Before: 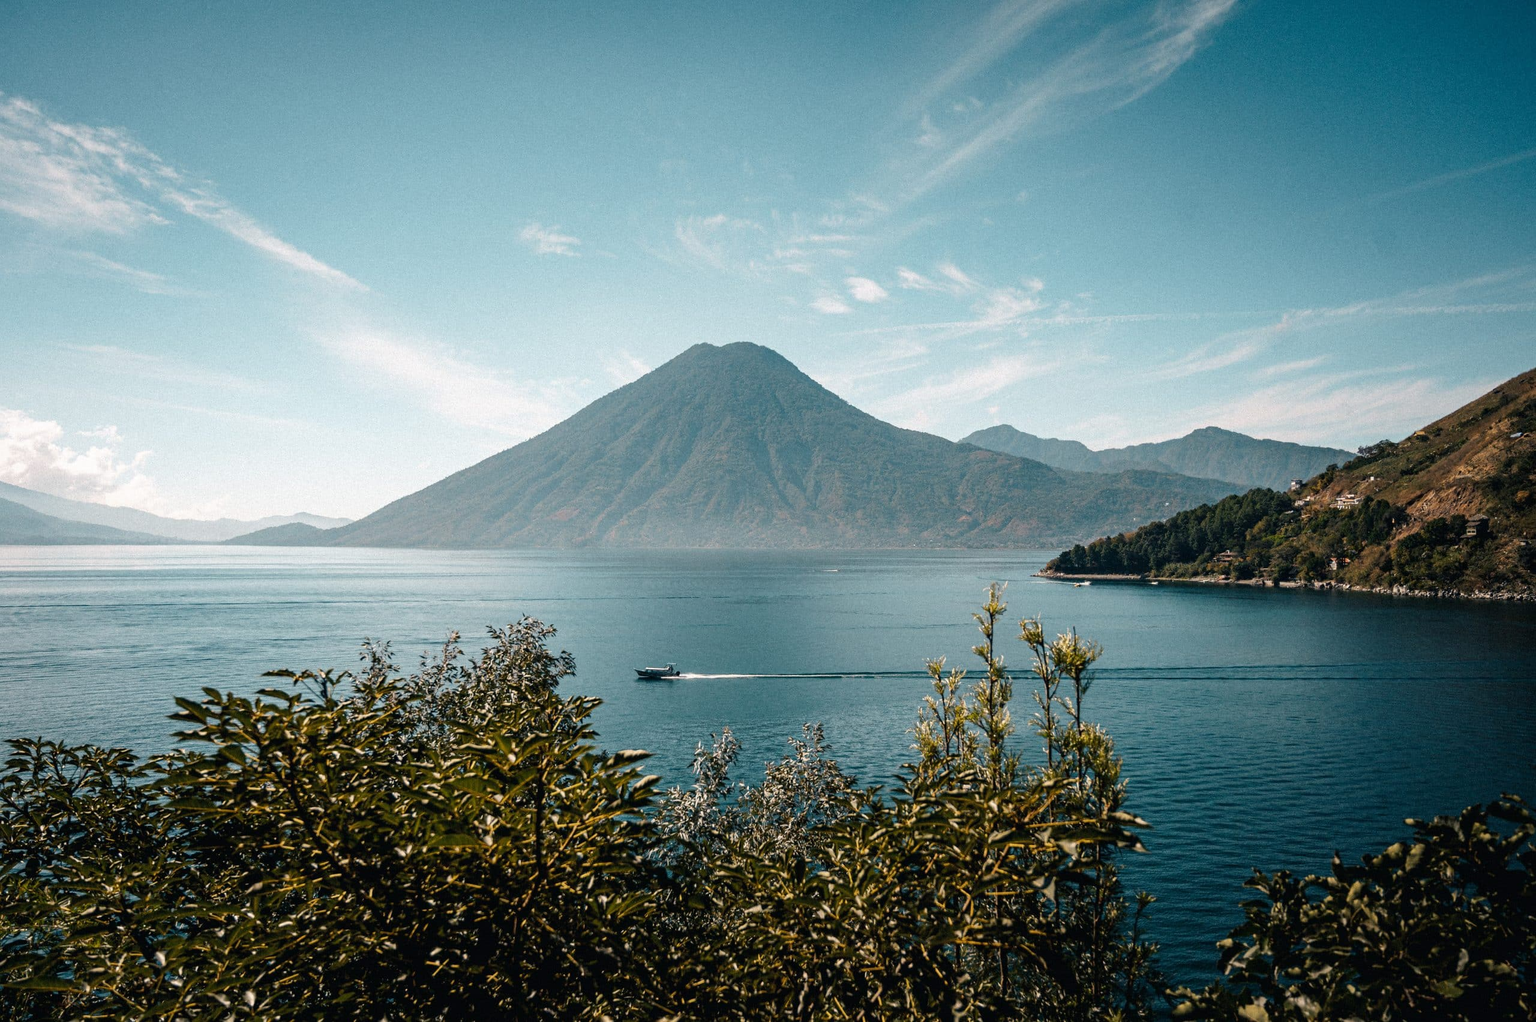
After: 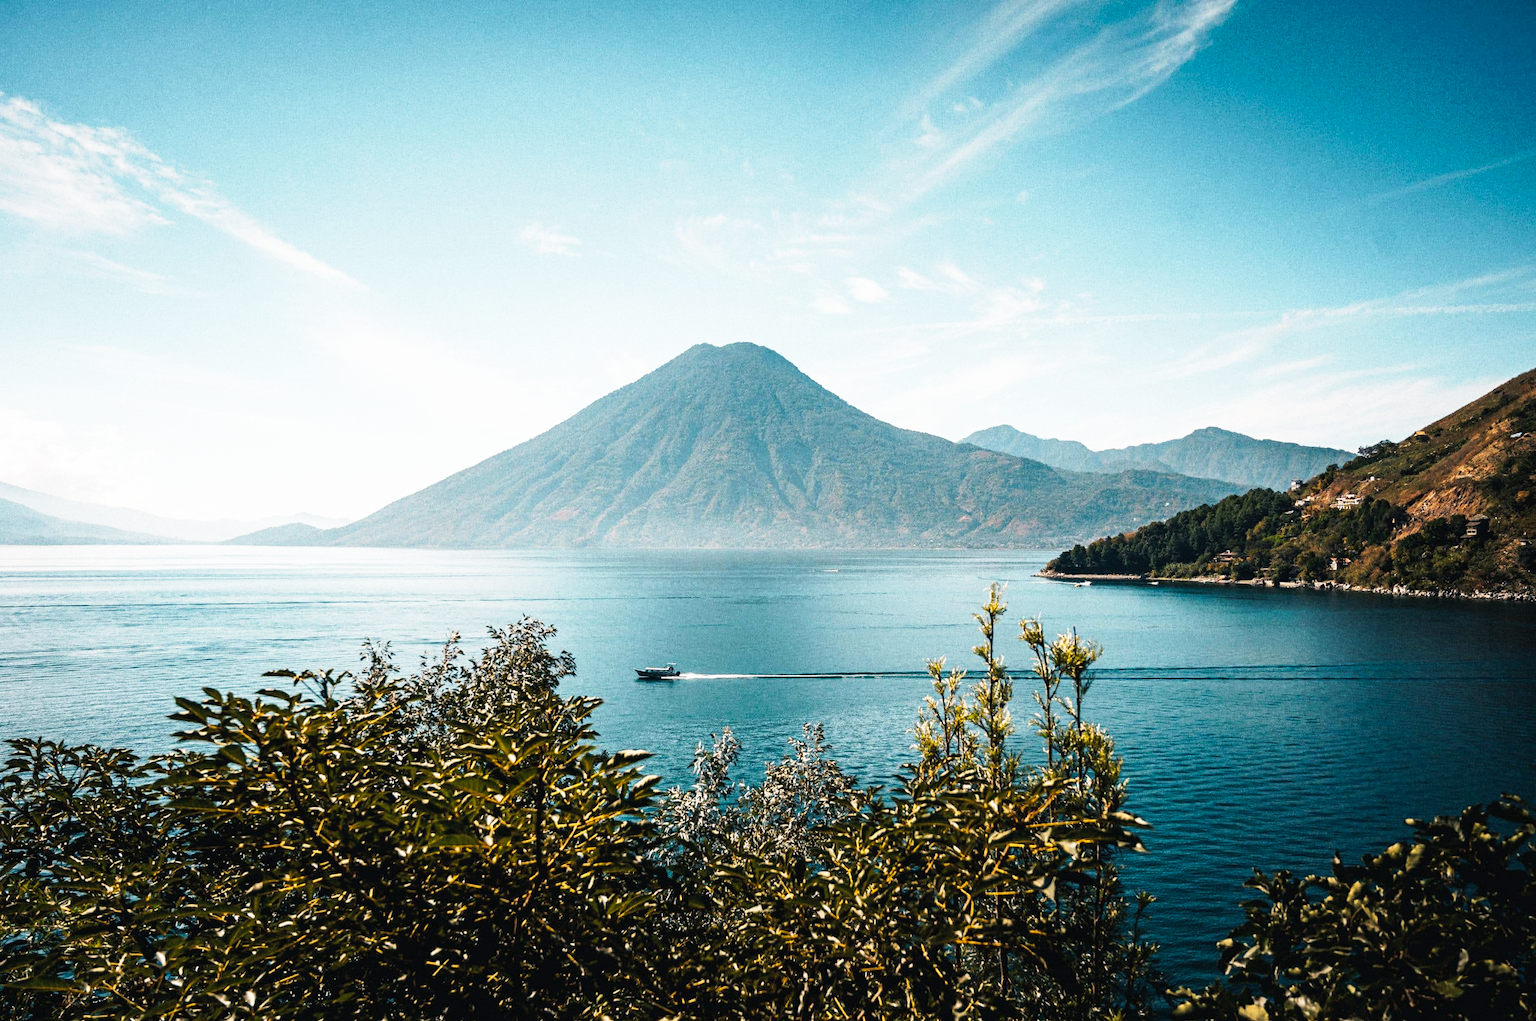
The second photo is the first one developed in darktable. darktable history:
base curve: curves: ch0 [(0, 0) (0.688, 0.865) (1, 1)], preserve colors none
tone curve: curves: ch0 [(0, 0) (0.003, 0.011) (0.011, 0.019) (0.025, 0.03) (0.044, 0.045) (0.069, 0.061) (0.1, 0.085) (0.136, 0.119) (0.177, 0.159) (0.224, 0.205) (0.277, 0.261) (0.335, 0.329) (0.399, 0.407) (0.468, 0.508) (0.543, 0.606) (0.623, 0.71) (0.709, 0.815) (0.801, 0.903) (0.898, 0.957) (1, 1)], preserve colors none
white balance: emerald 1
